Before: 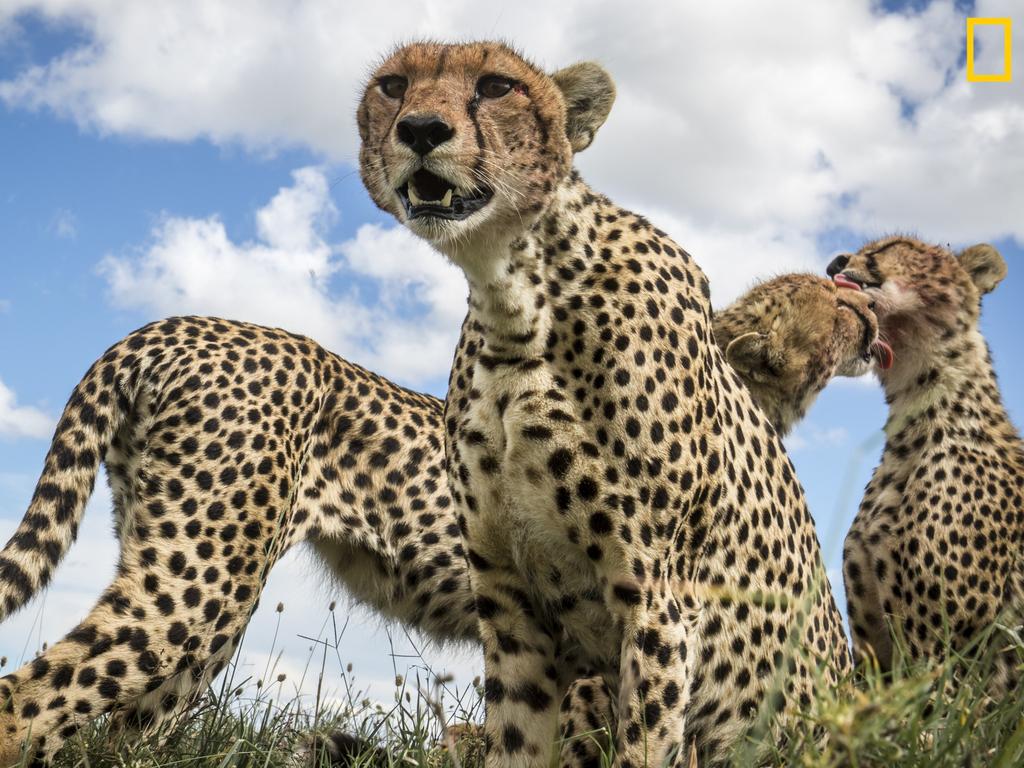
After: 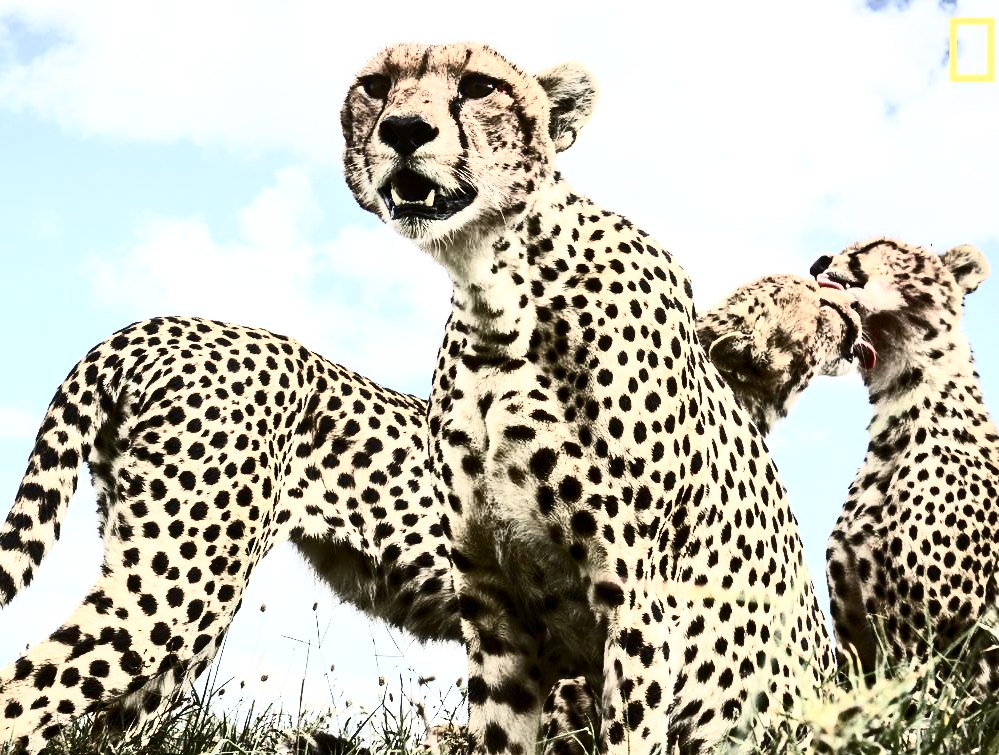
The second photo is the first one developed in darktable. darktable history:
crop and rotate: left 1.72%, right 0.639%, bottom 1.599%
exposure: black level correction 0.001, exposure 0.498 EV, compensate highlight preservation false
contrast brightness saturation: contrast 0.943, brightness 0.202
color balance rgb: linear chroma grading › shadows -2.449%, linear chroma grading › highlights -14.079%, linear chroma grading › global chroma -9.447%, linear chroma grading › mid-tones -9.728%, perceptual saturation grading › global saturation -2.103%, perceptual saturation grading › highlights -7.02%, perceptual saturation grading › mid-tones 7.771%, perceptual saturation grading › shadows 2.914%, global vibrance 9.736%
